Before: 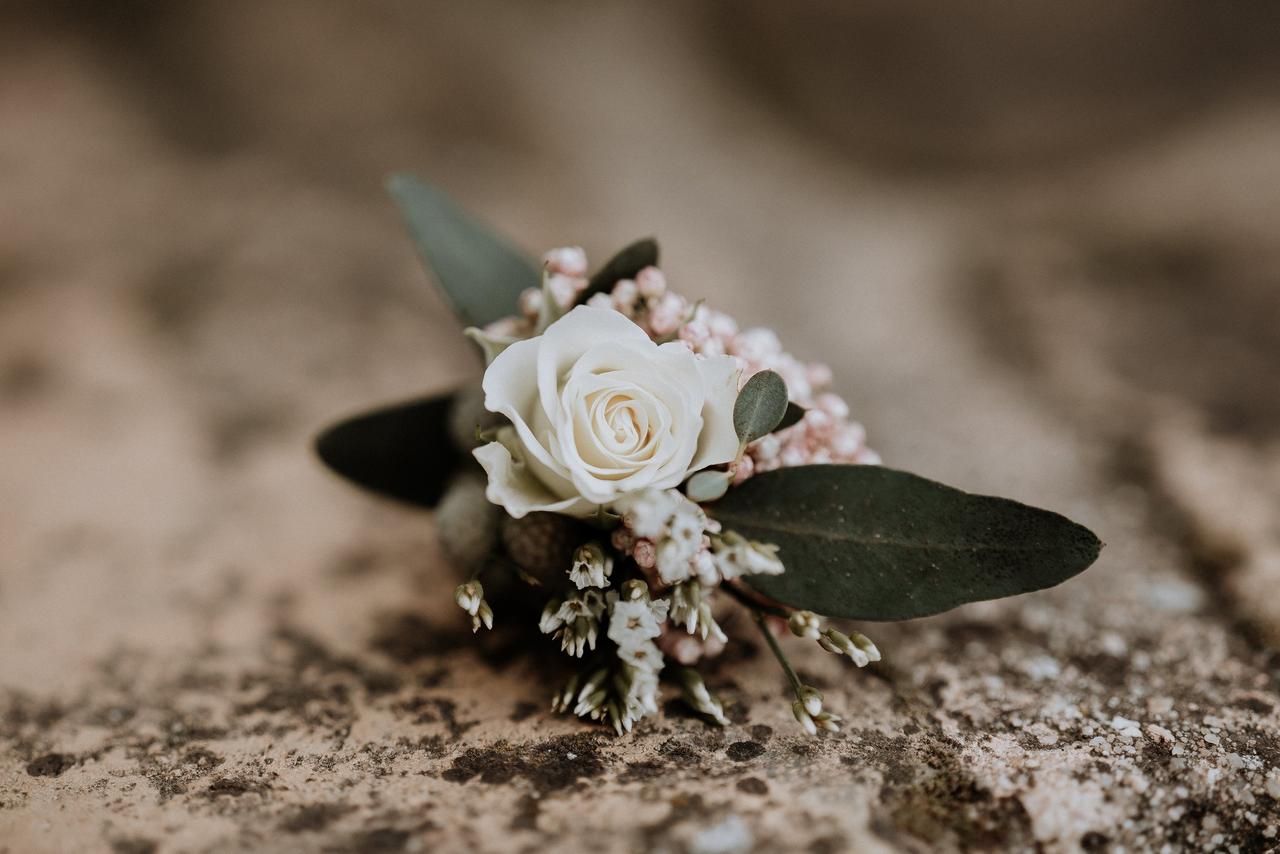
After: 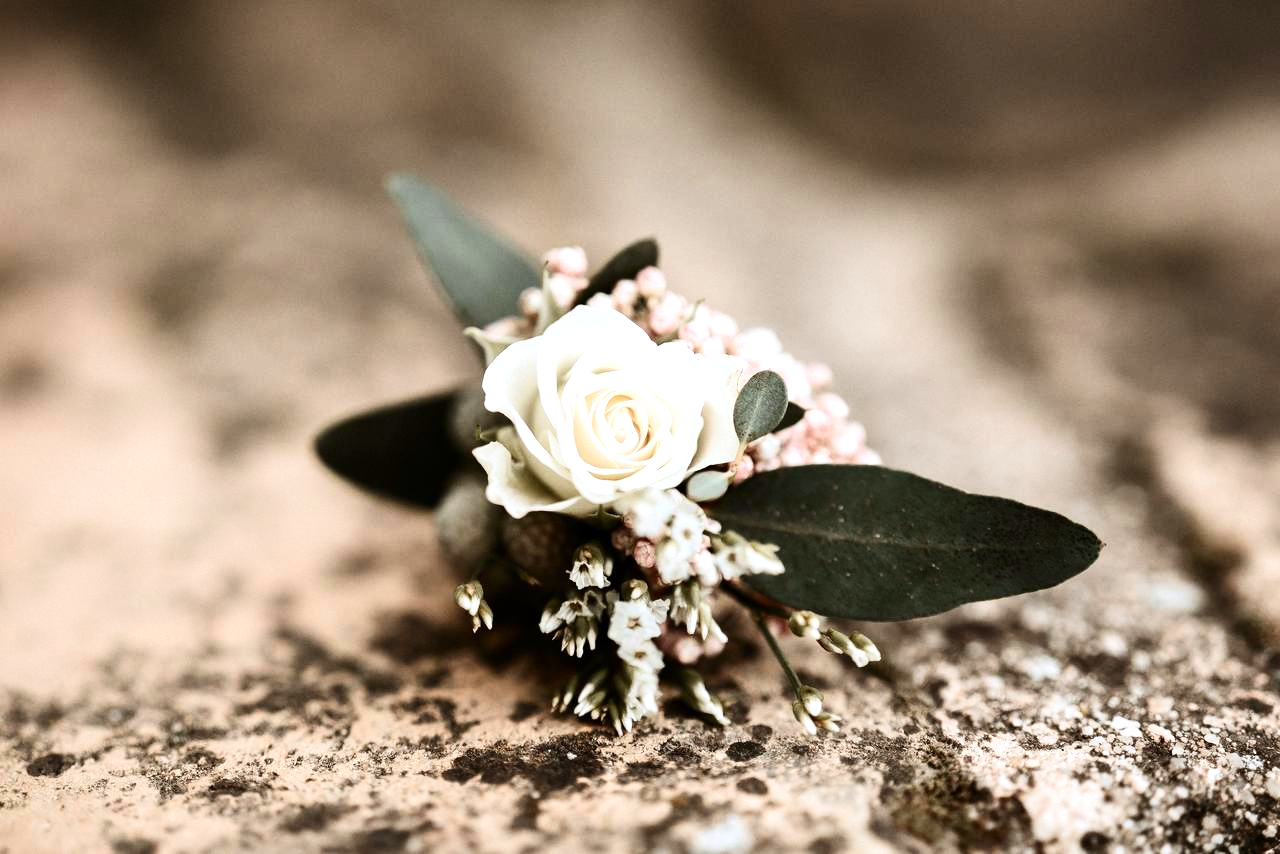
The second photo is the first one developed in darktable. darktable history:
contrast brightness saturation: contrast 0.224
exposure: exposure 0.943 EV, compensate highlight preservation false
